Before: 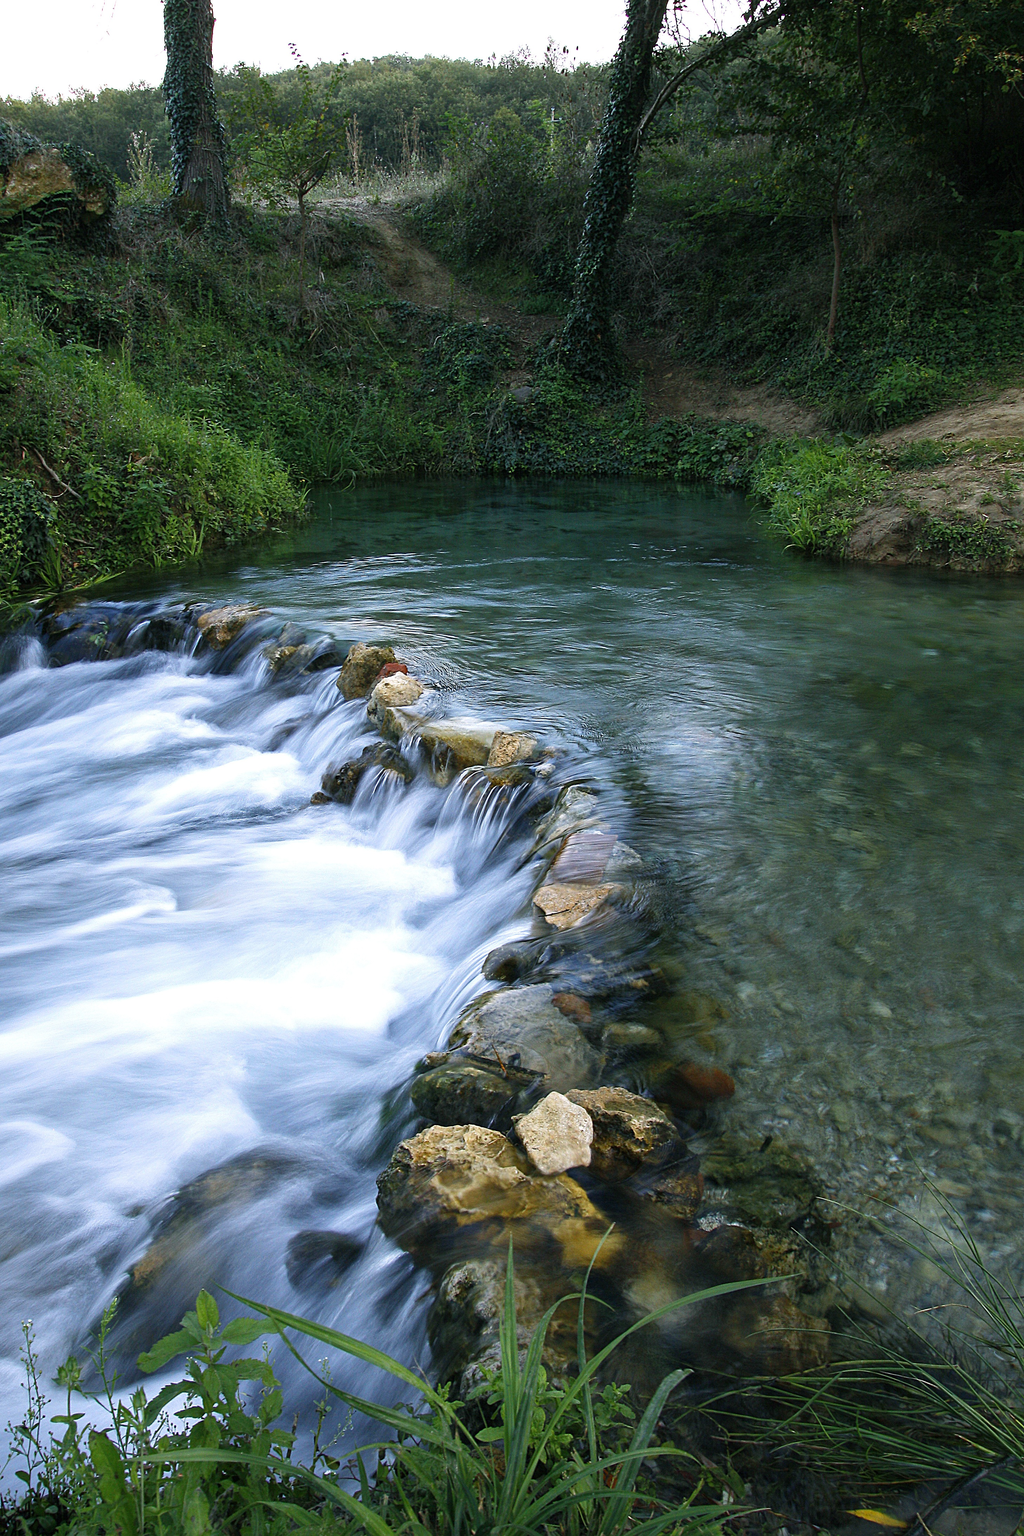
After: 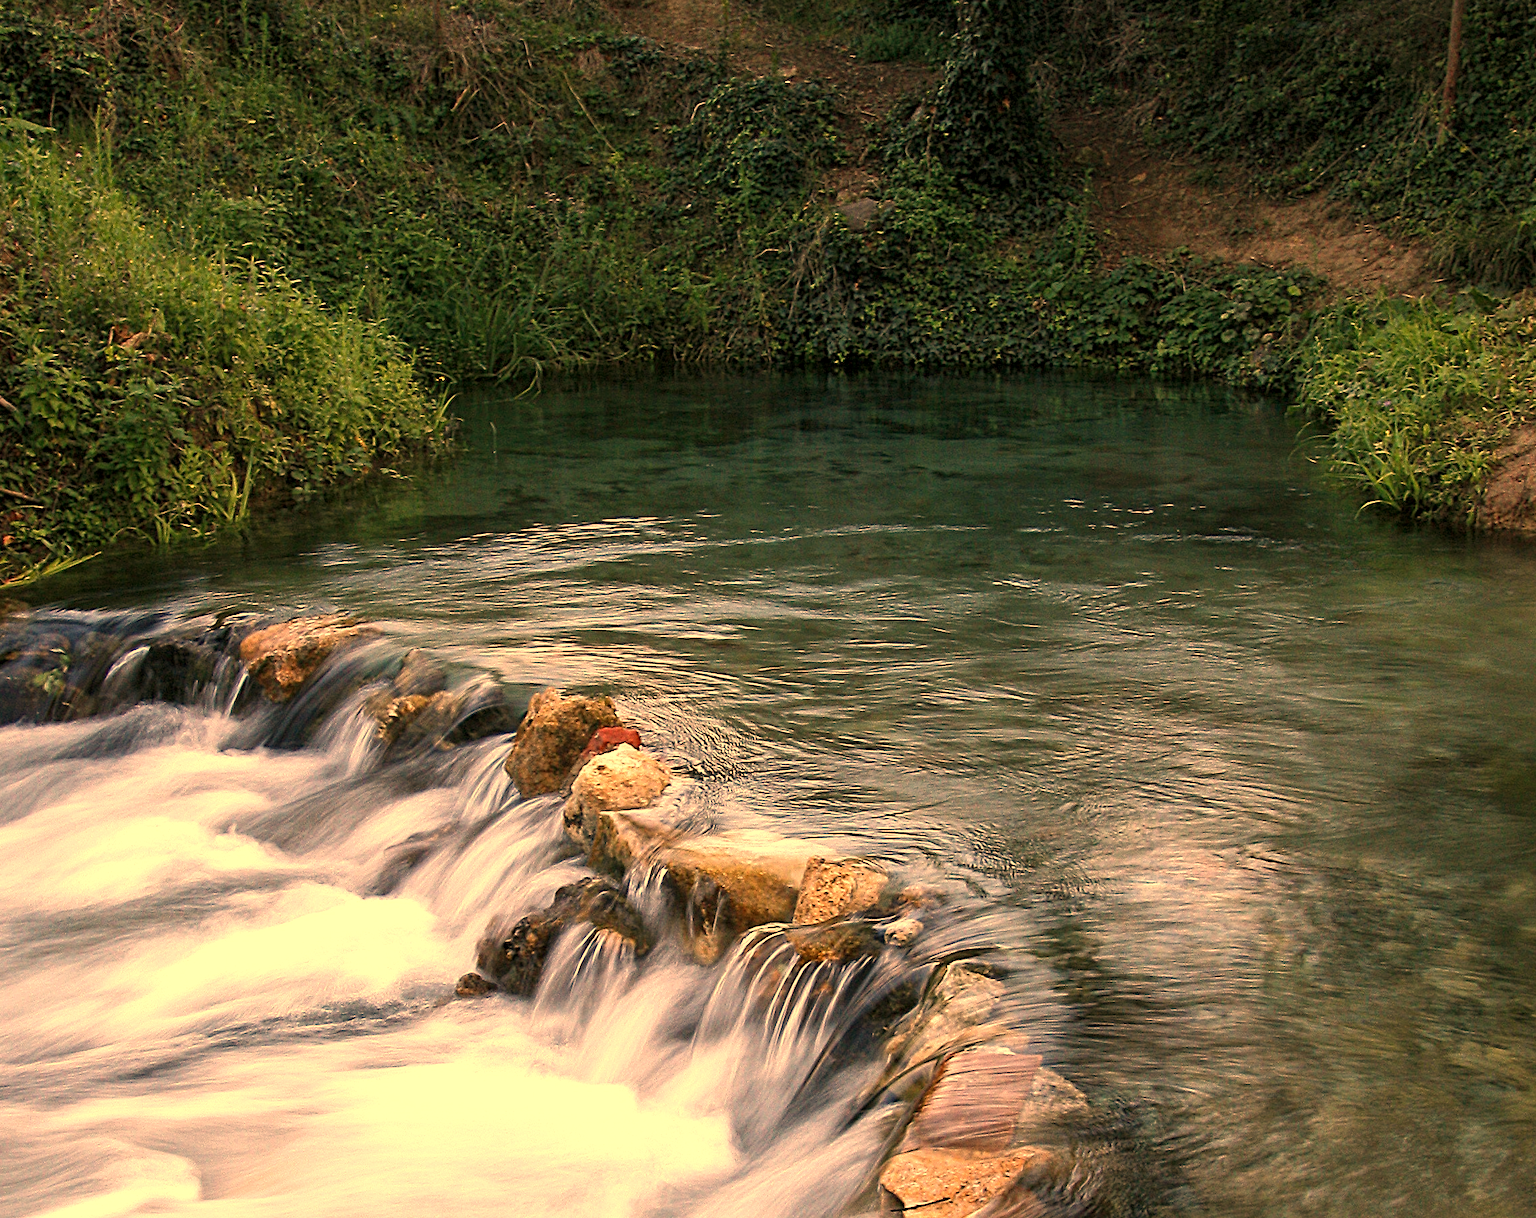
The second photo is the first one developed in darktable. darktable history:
crop: left 7.036%, top 18.398%, right 14.379%, bottom 40.043%
white balance: red 1.467, blue 0.684
local contrast: highlights 100%, shadows 100%, detail 120%, midtone range 0.2
